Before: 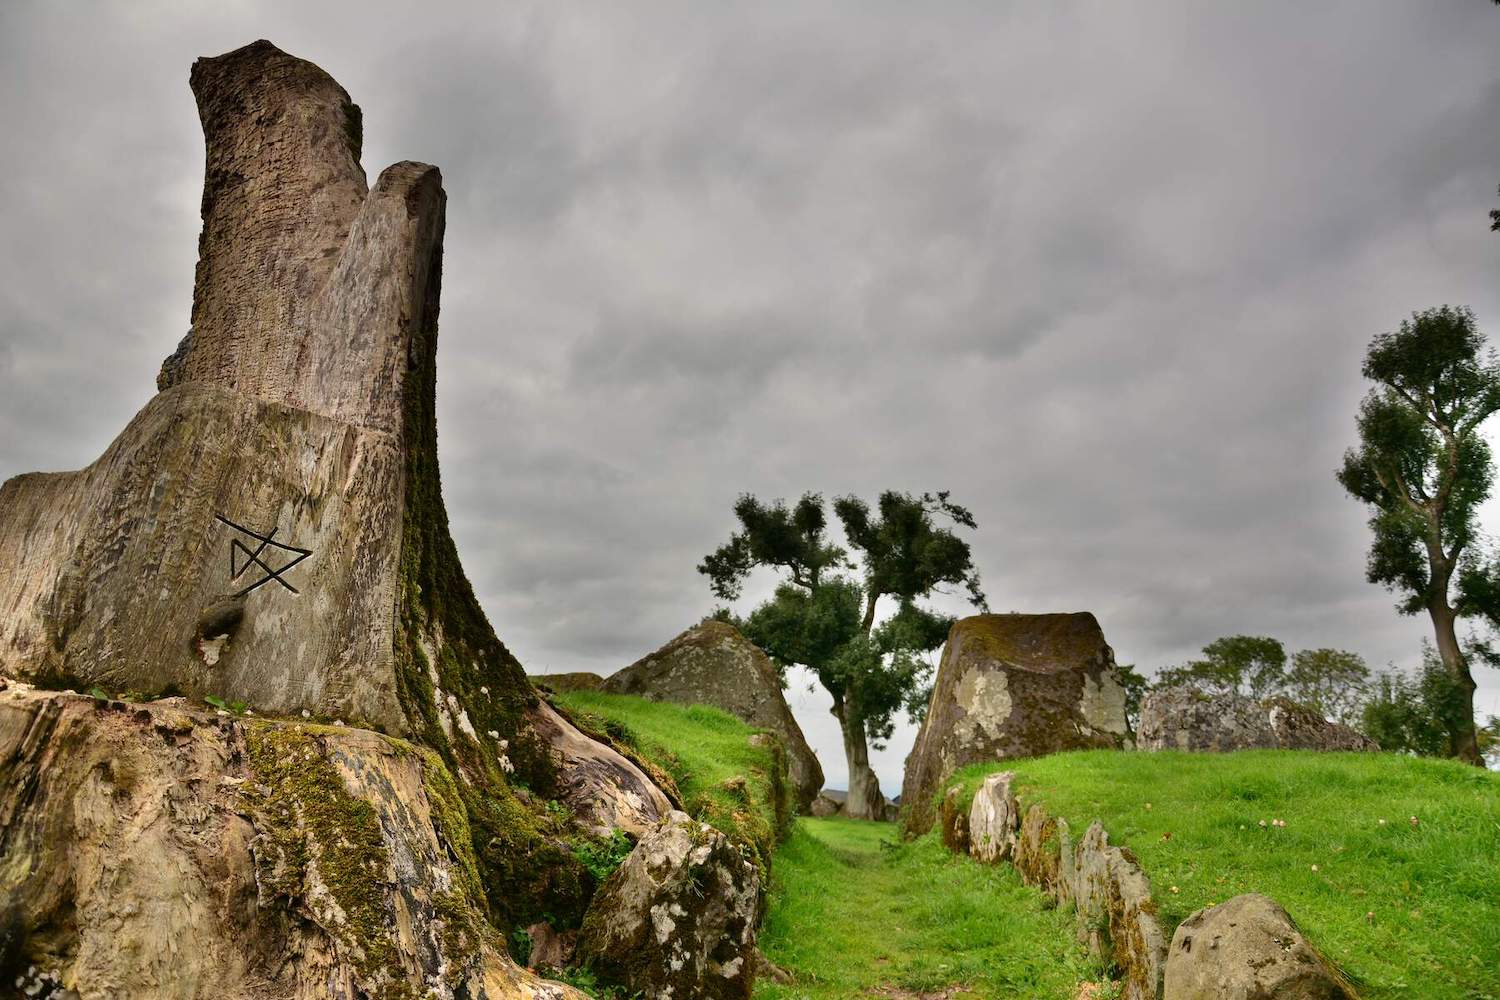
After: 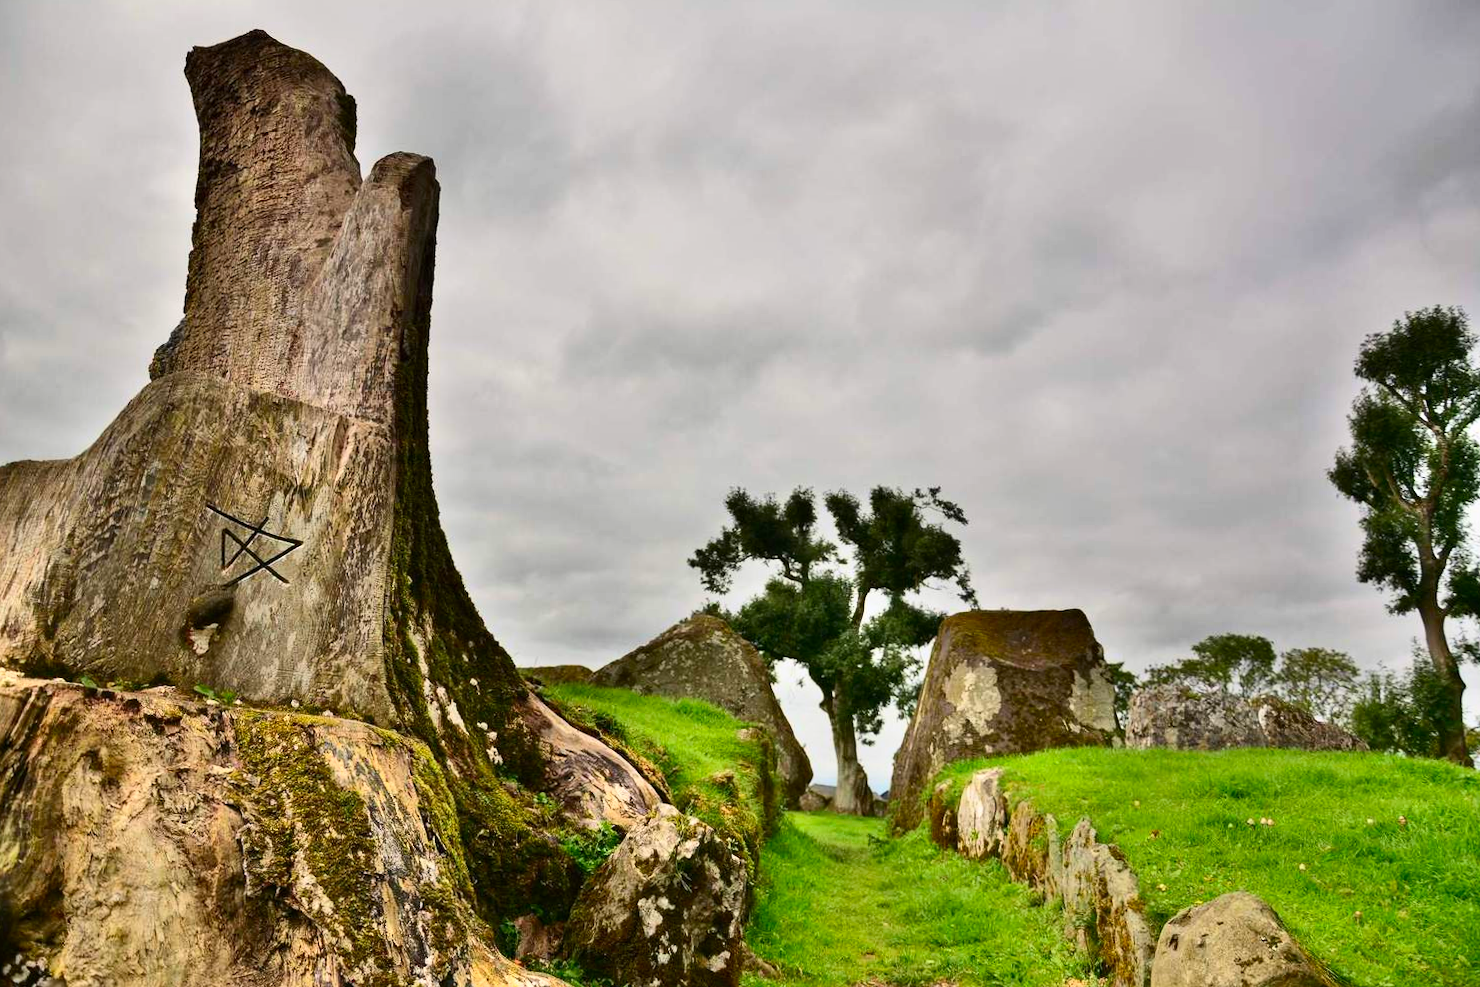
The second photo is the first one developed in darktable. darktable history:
crop and rotate: angle -0.5°
contrast brightness saturation: contrast 0.23, brightness 0.1, saturation 0.29
